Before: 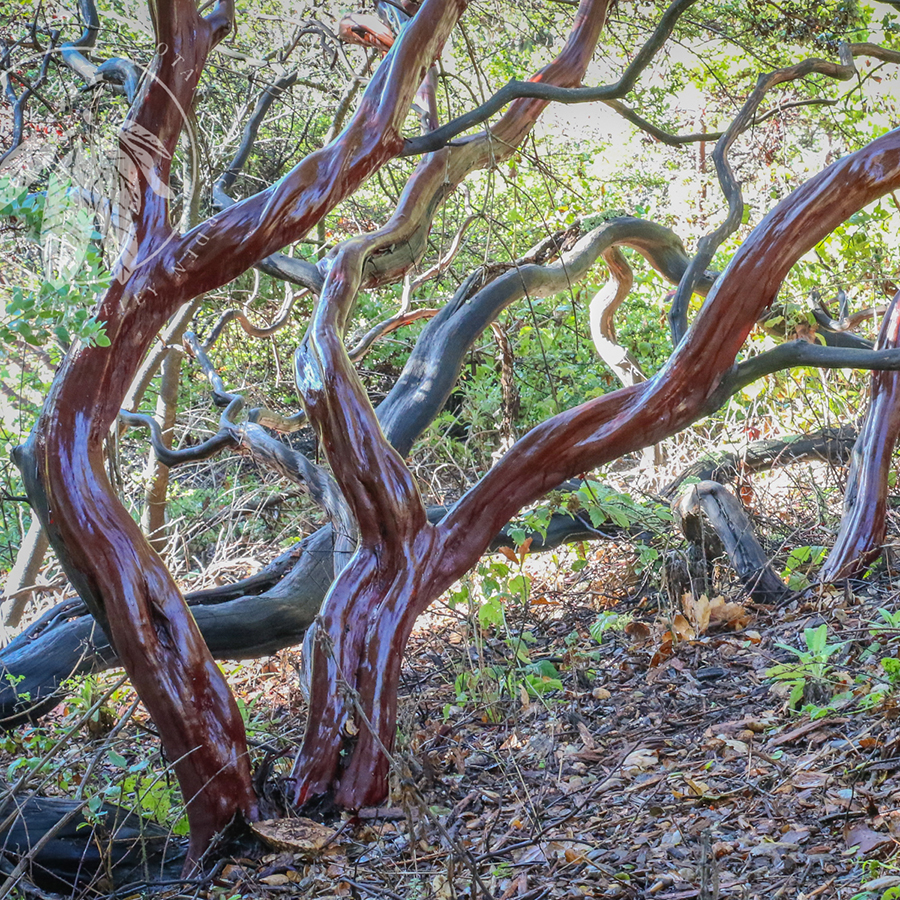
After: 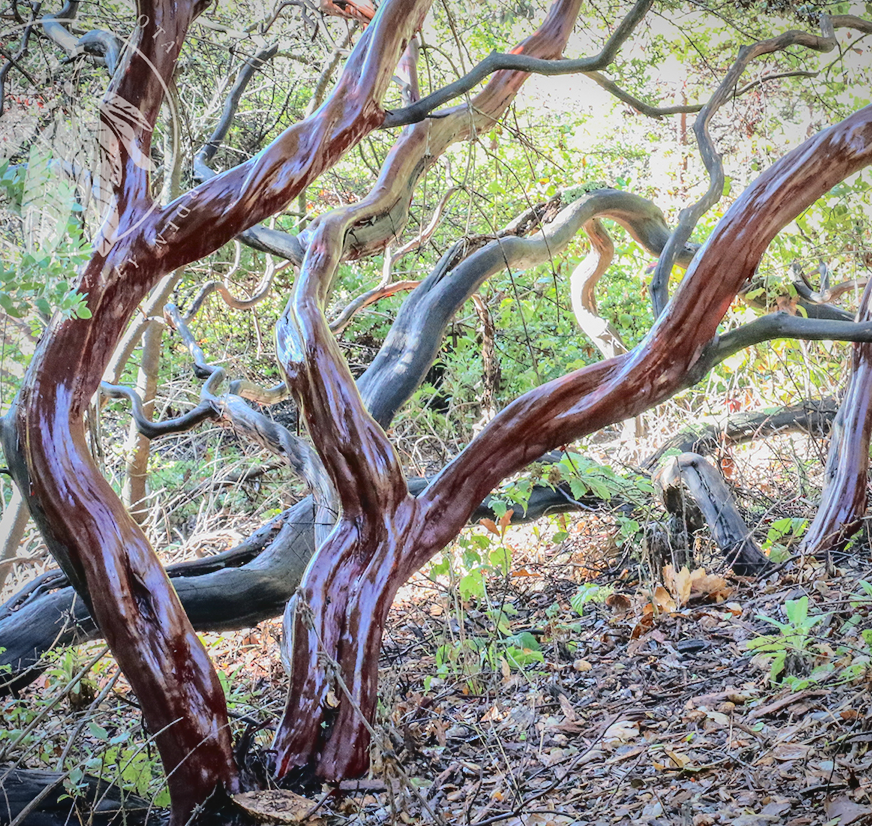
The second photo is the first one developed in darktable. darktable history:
tone curve: curves: ch0 [(0, 0) (0.003, 0.051) (0.011, 0.052) (0.025, 0.055) (0.044, 0.062) (0.069, 0.068) (0.1, 0.077) (0.136, 0.098) (0.177, 0.145) (0.224, 0.223) (0.277, 0.314) (0.335, 0.43) (0.399, 0.518) (0.468, 0.591) (0.543, 0.656) (0.623, 0.726) (0.709, 0.809) (0.801, 0.857) (0.898, 0.918) (1, 1)], color space Lab, independent channels, preserve colors none
crop: left 2.215%, top 3.215%, right 0.79%, bottom 4.937%
vignetting: fall-off radius 82.1%, brightness -0.575
